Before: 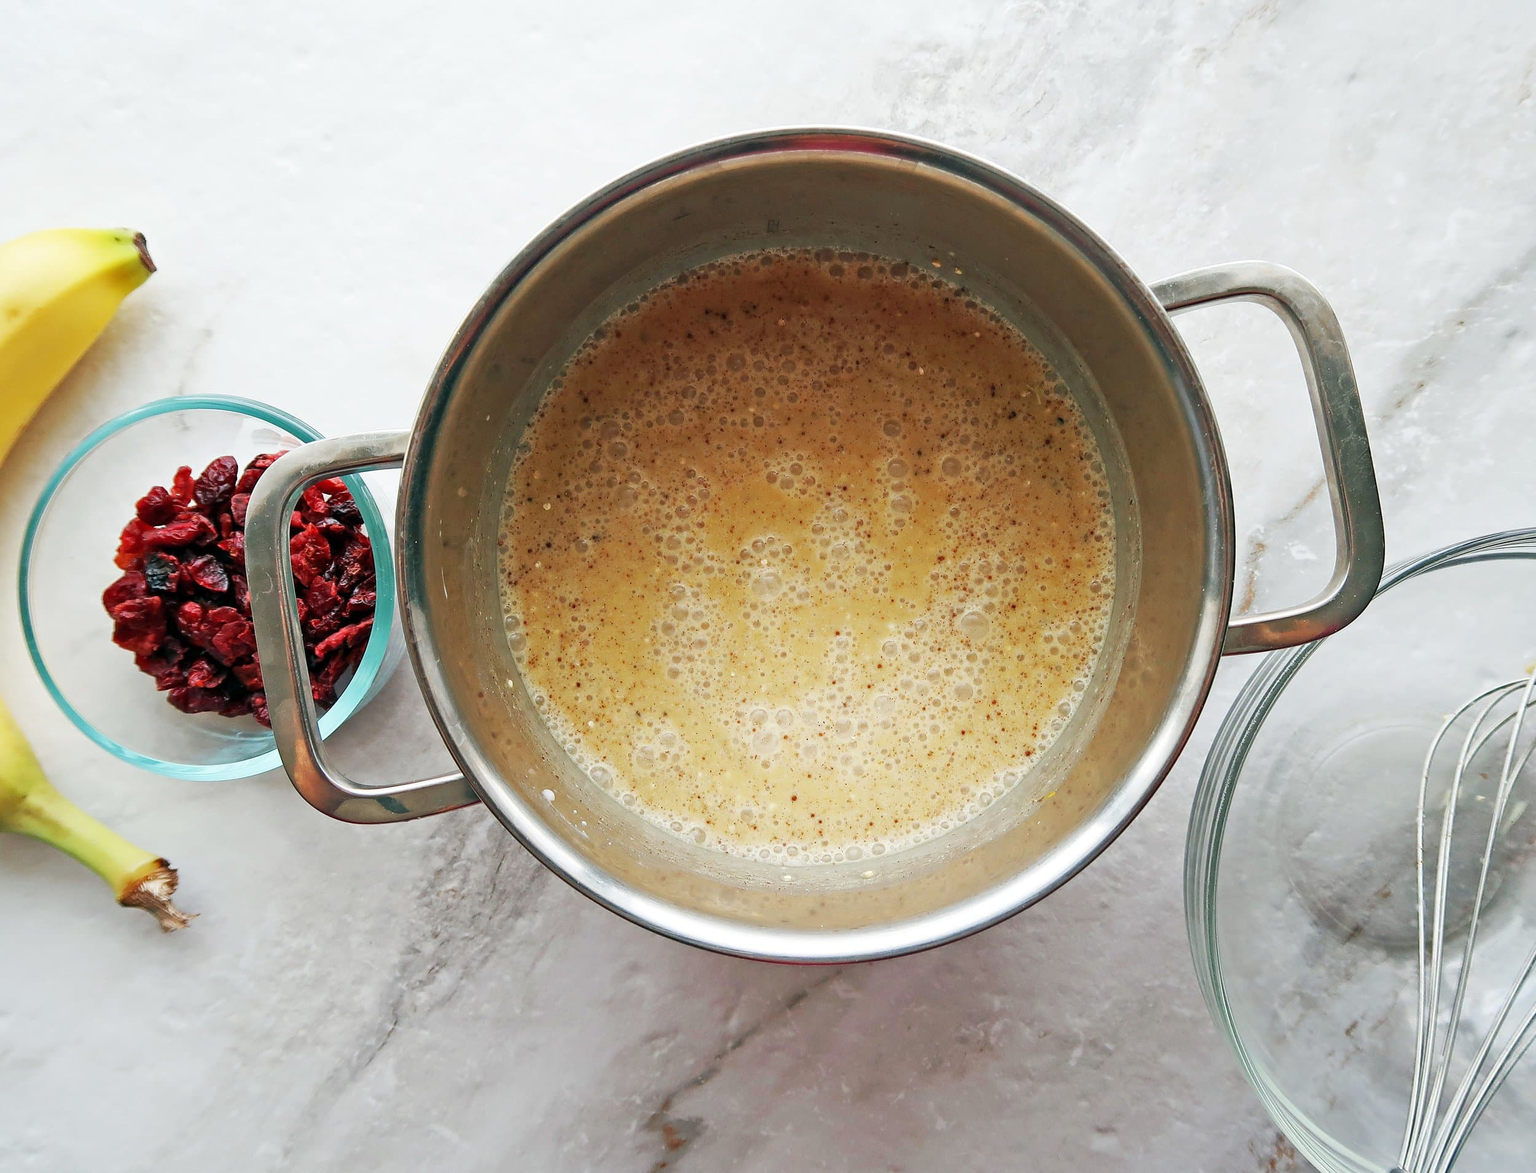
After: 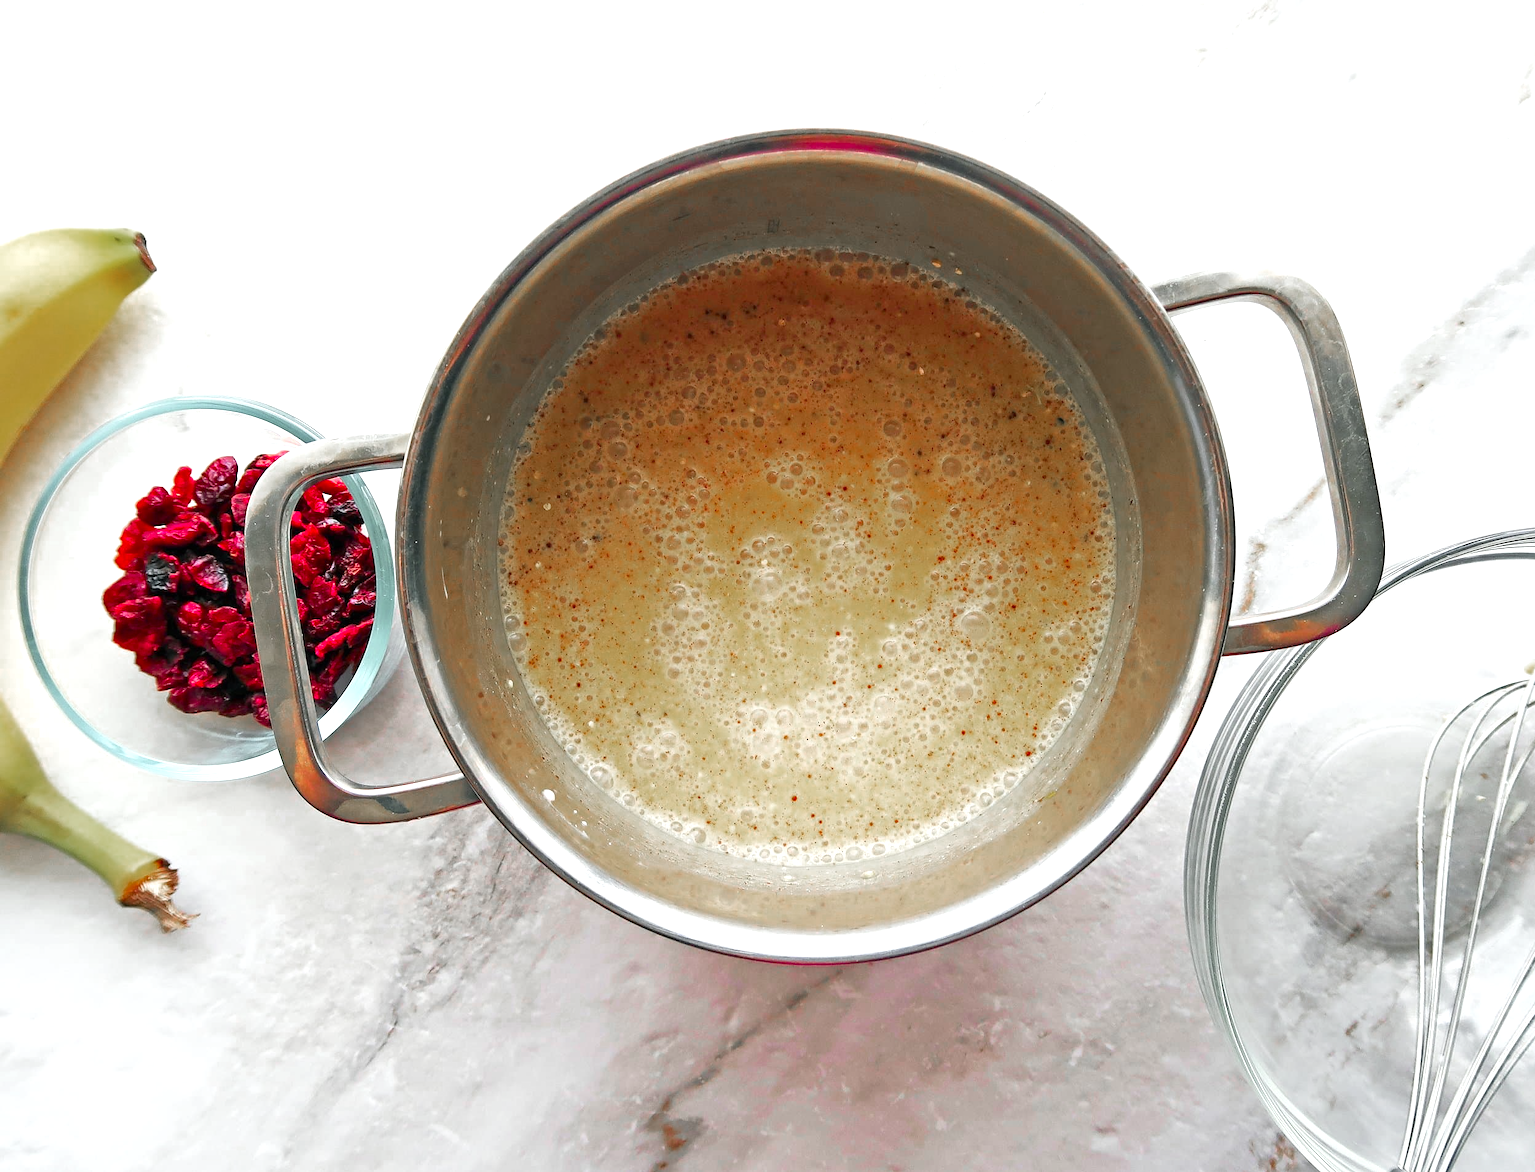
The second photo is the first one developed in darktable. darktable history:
exposure: black level correction 0, exposure 0.598 EV, compensate highlight preservation false
color zones: curves: ch0 [(0, 0.48) (0.209, 0.398) (0.305, 0.332) (0.429, 0.493) (0.571, 0.5) (0.714, 0.5) (0.857, 0.5) (1, 0.48)]; ch1 [(0, 0.736) (0.143, 0.625) (0.225, 0.371) (0.429, 0.256) (0.571, 0.241) (0.714, 0.213) (0.857, 0.48) (1, 0.736)]; ch2 [(0, 0.448) (0.143, 0.498) (0.286, 0.5) (0.429, 0.5) (0.571, 0.5) (0.714, 0.5) (0.857, 0.5) (1, 0.448)]
